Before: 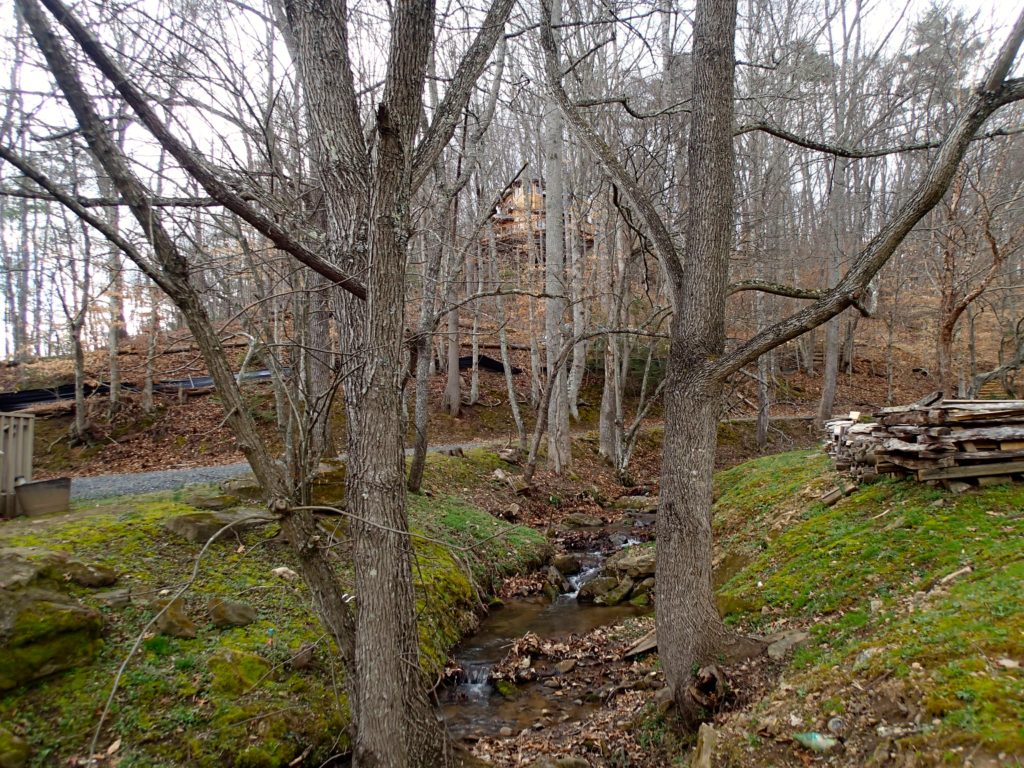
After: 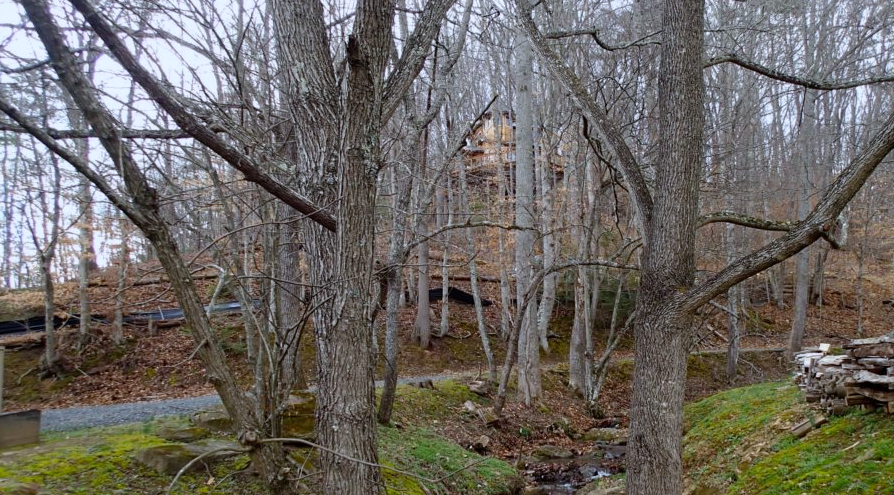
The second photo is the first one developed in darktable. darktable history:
shadows and highlights: shadows 25, white point adjustment -3, highlights -30
crop: left 3.015%, top 8.969%, right 9.647%, bottom 26.457%
white balance: red 0.954, blue 1.079
